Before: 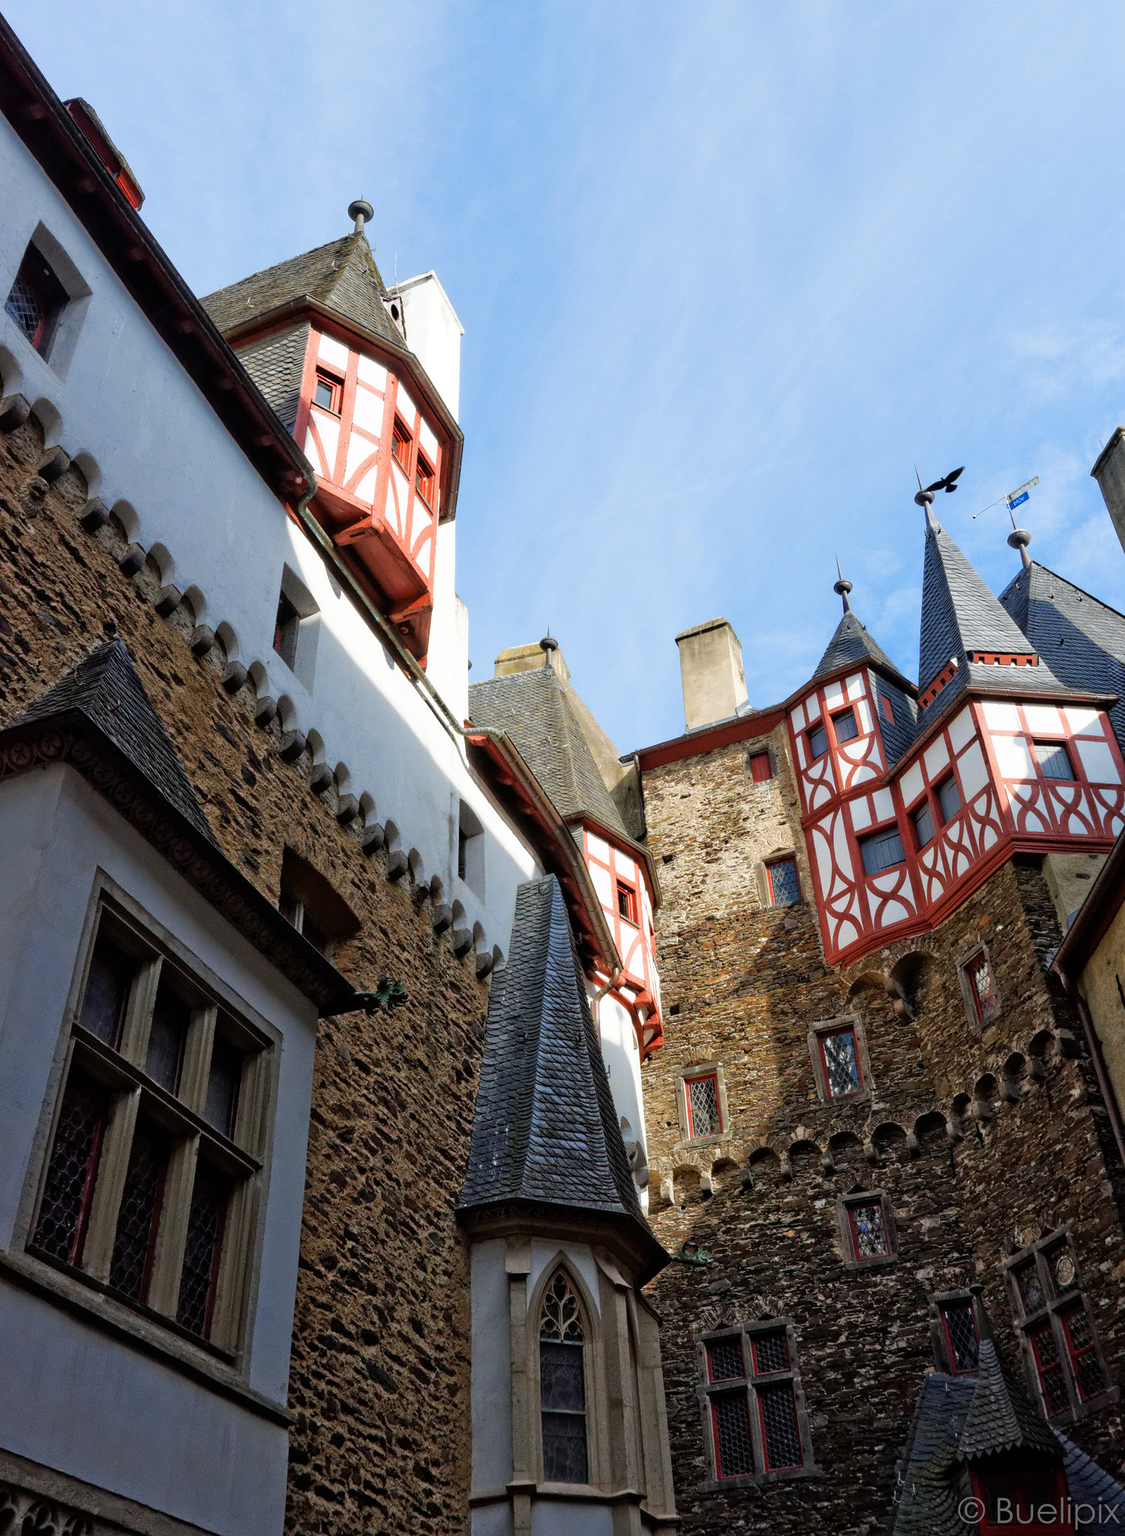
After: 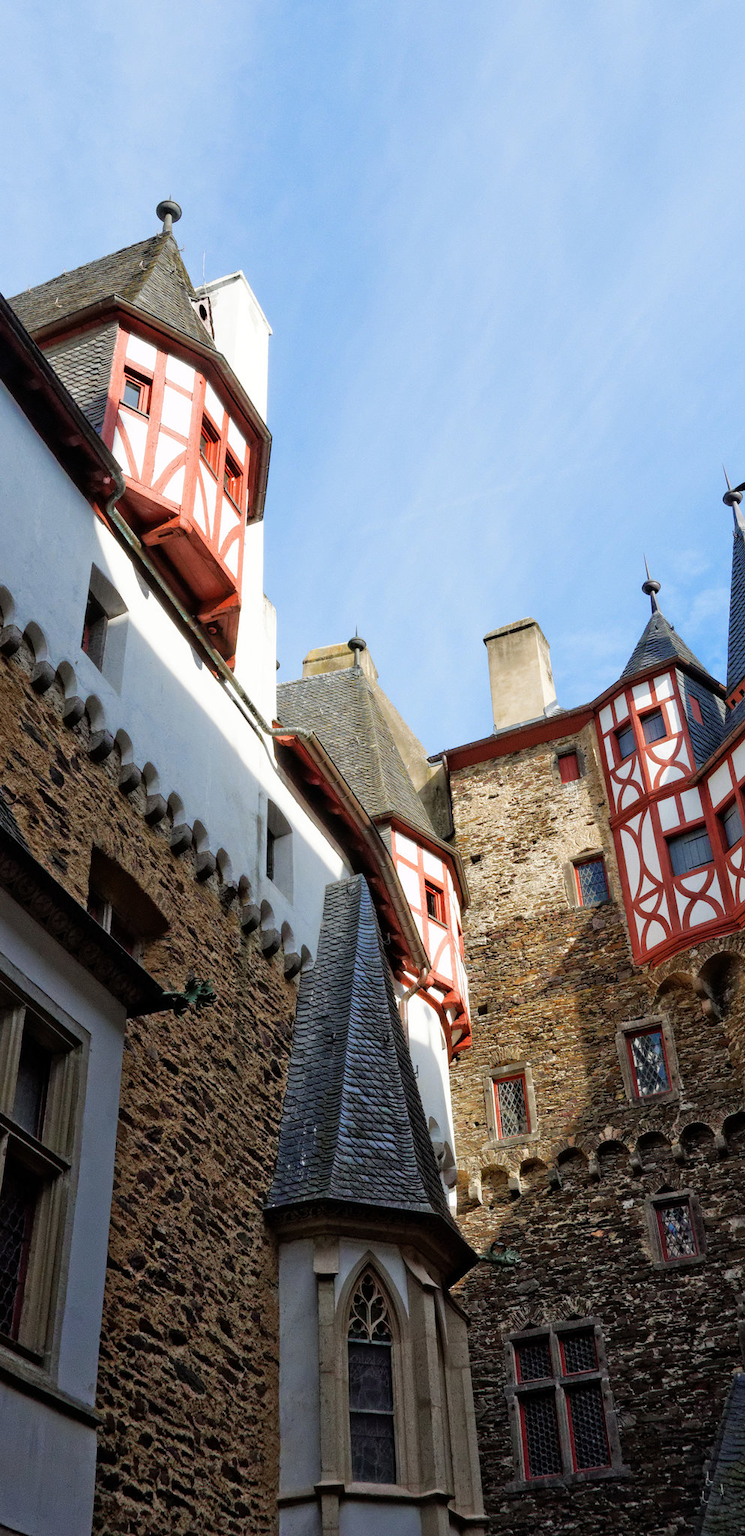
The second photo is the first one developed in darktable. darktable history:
crop: left 17.115%, right 16.574%
